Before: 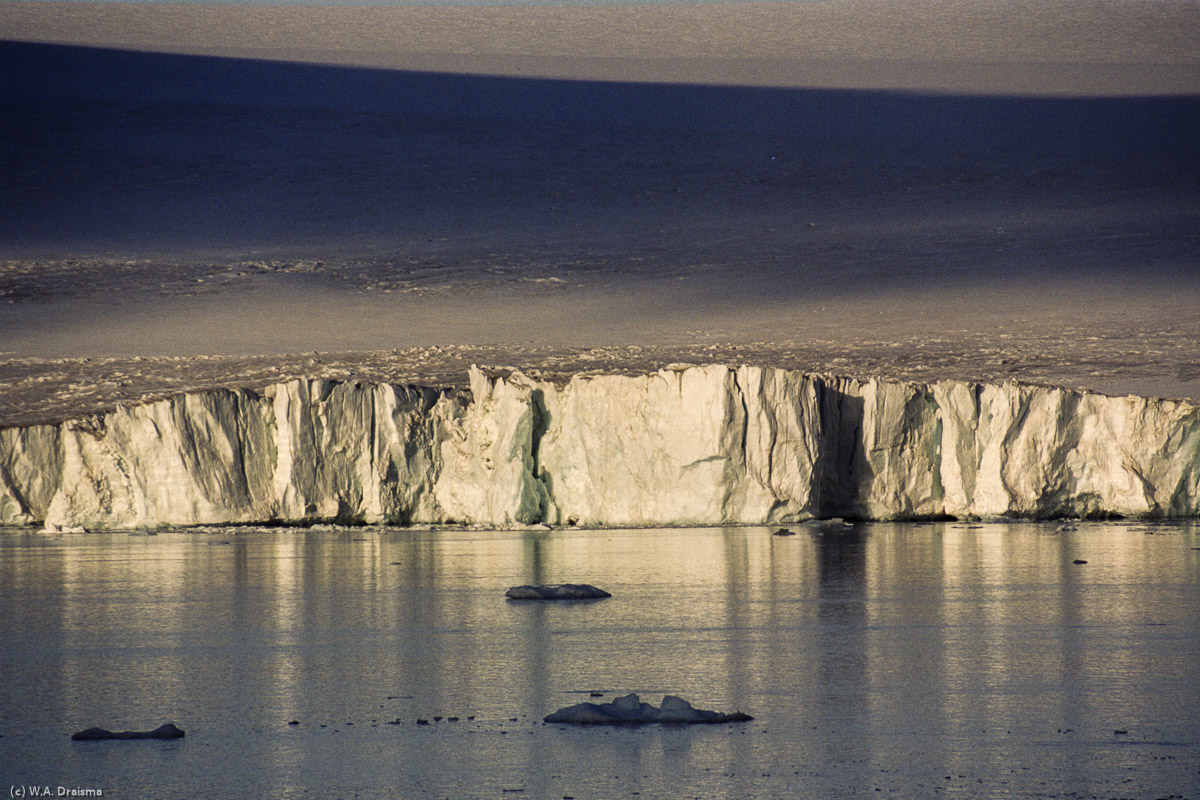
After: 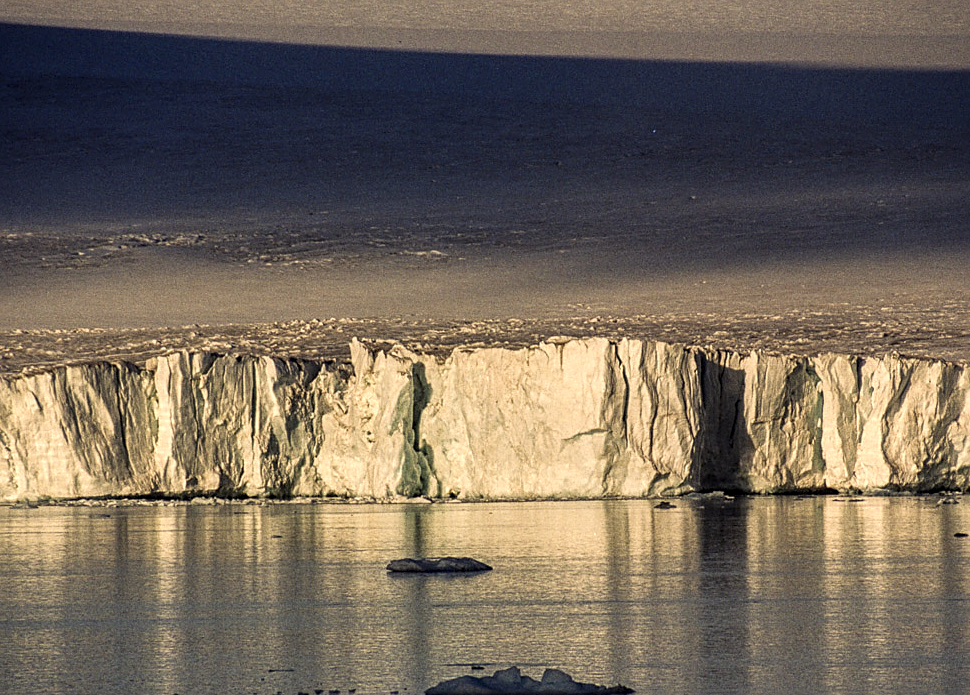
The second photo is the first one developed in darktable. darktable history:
white balance: red 1.045, blue 0.932
sharpen: on, module defaults
crop: left 9.929%, top 3.475%, right 9.188%, bottom 9.529%
local contrast: detail 130%
